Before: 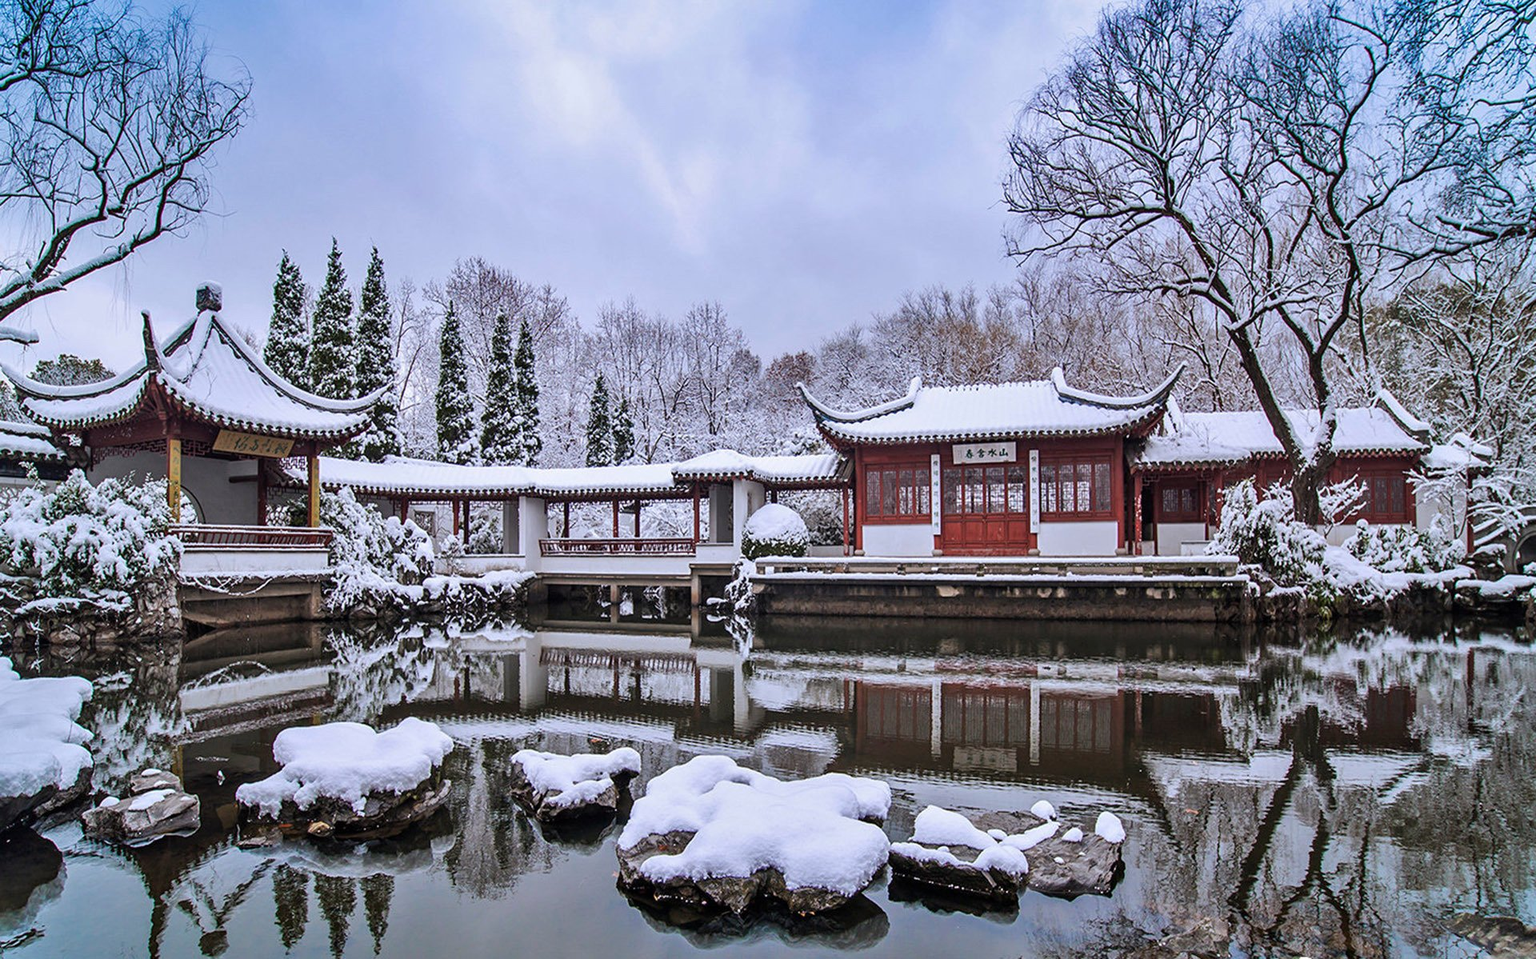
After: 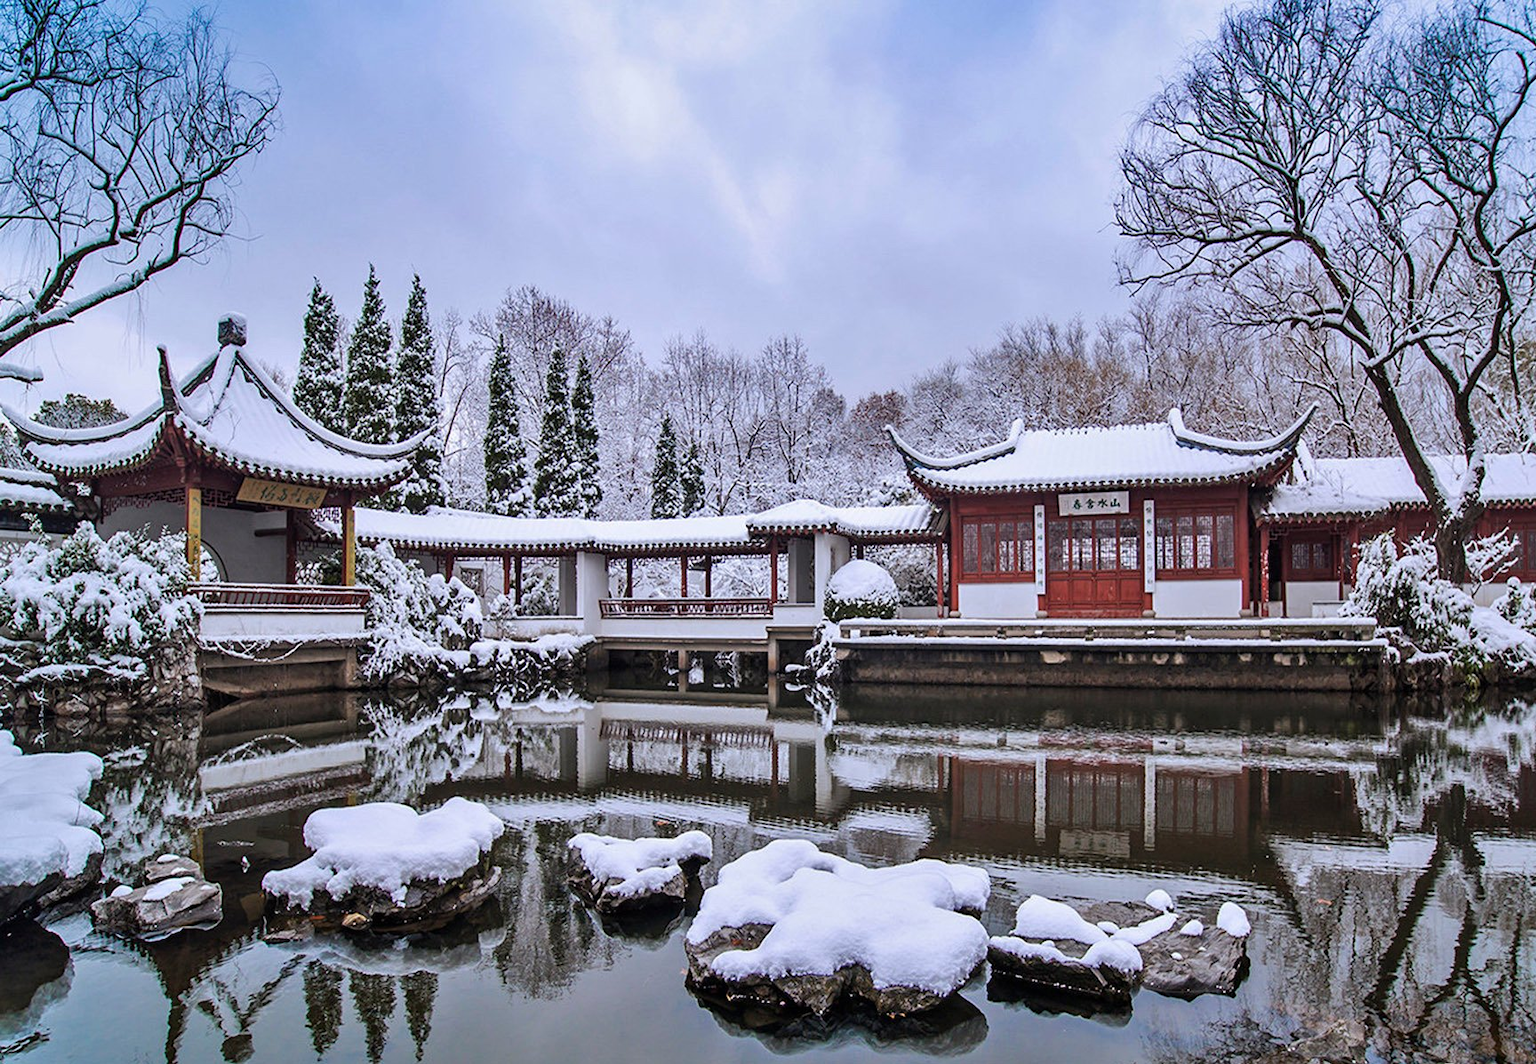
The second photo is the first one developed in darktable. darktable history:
crop: right 9.508%, bottom 0.03%
